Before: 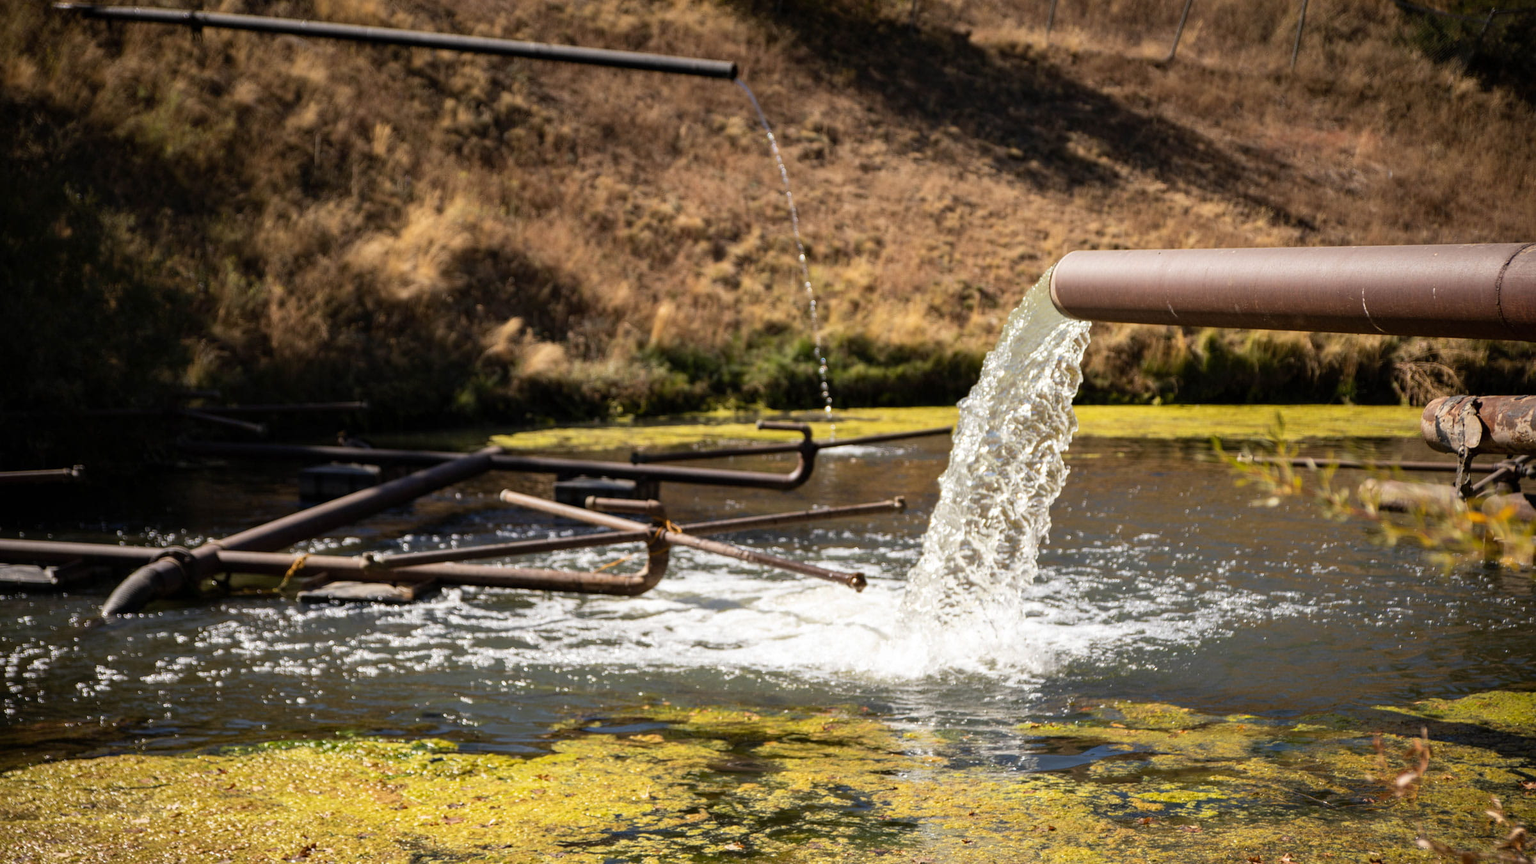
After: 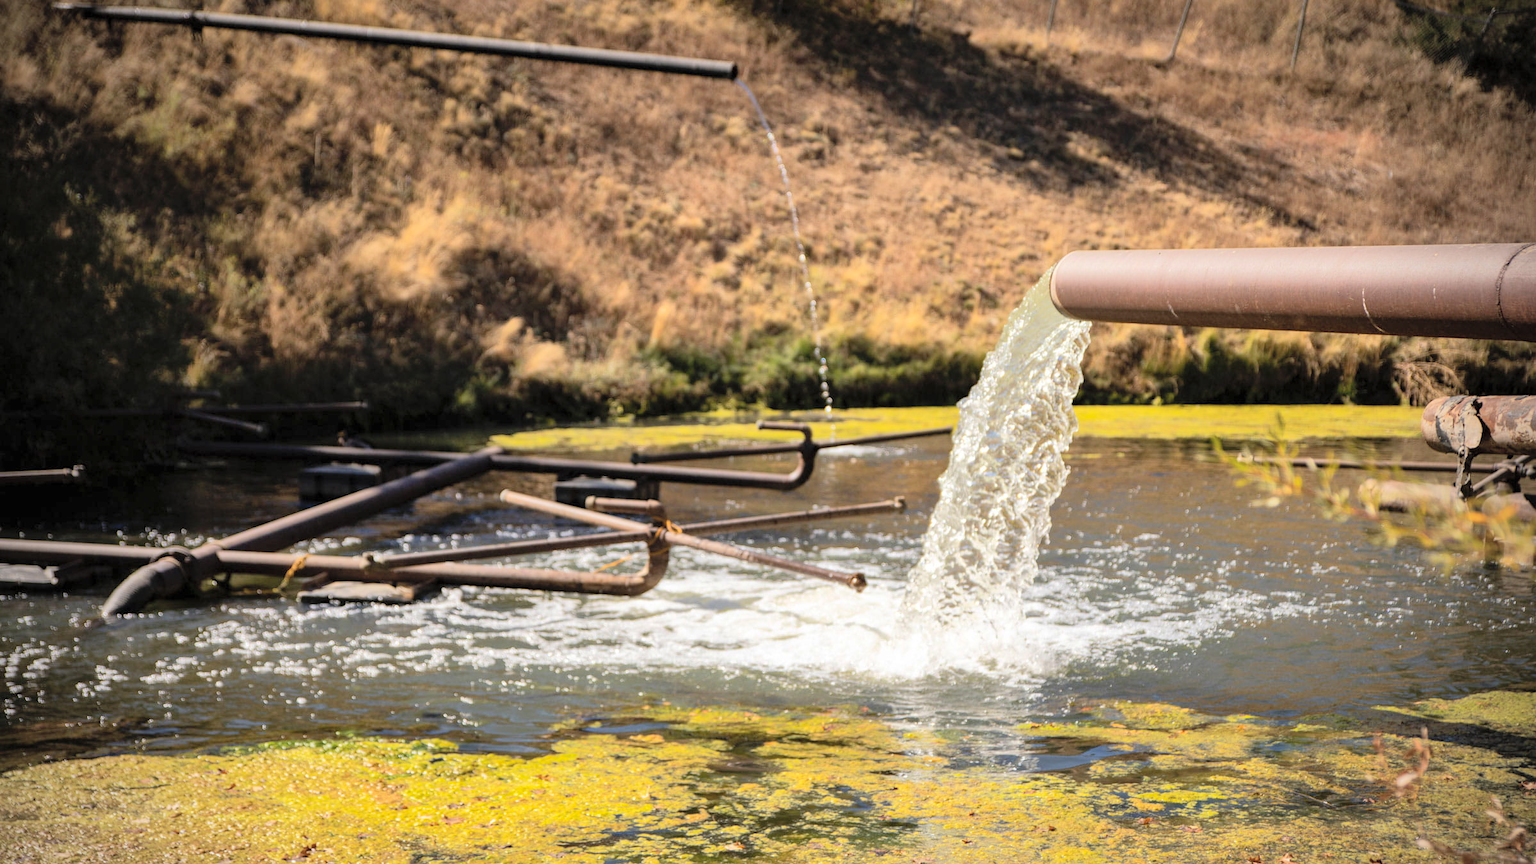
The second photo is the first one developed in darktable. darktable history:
contrast brightness saturation: contrast 0.15, brightness -0.01, saturation 0.1
shadows and highlights: shadows 40, highlights -60
vignetting: fall-off radius 60.92%
global tonemap: drago (0.7, 100)
